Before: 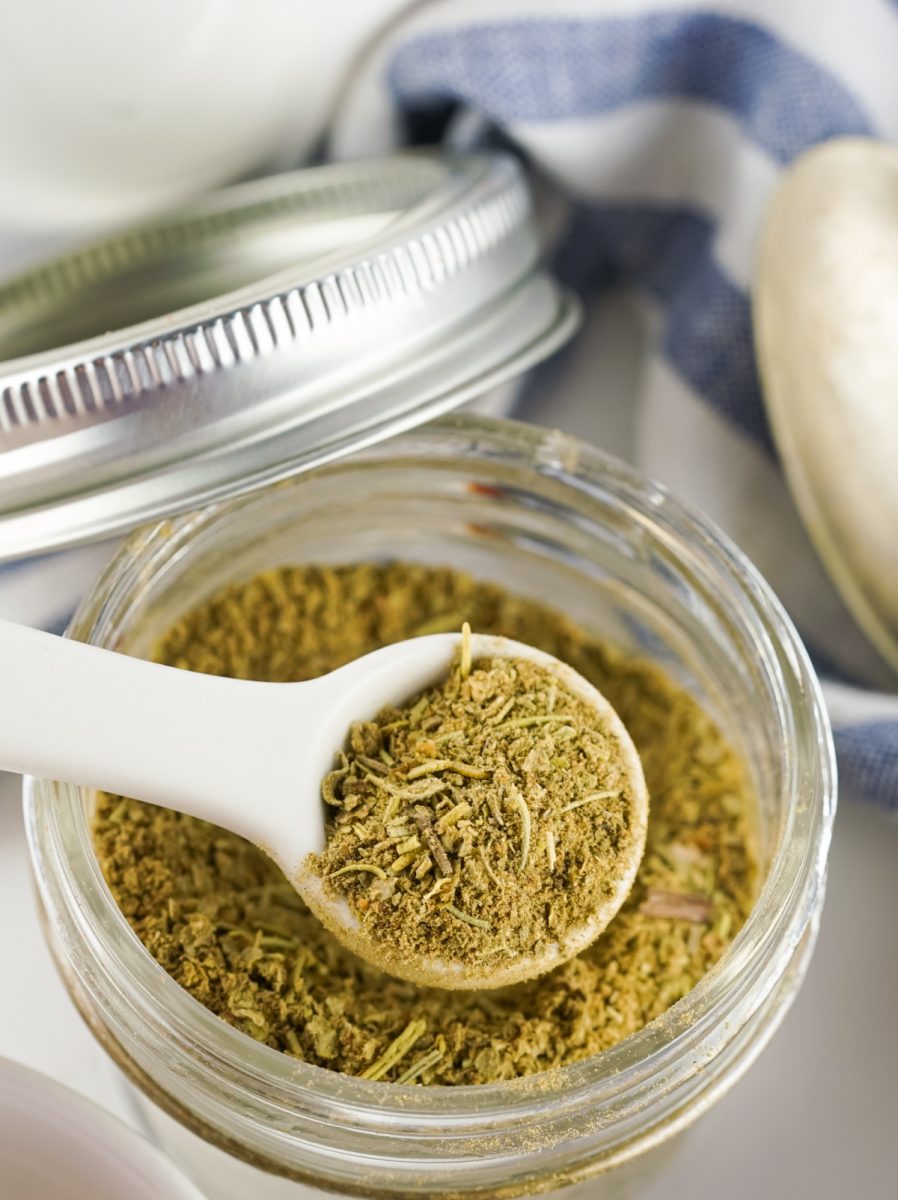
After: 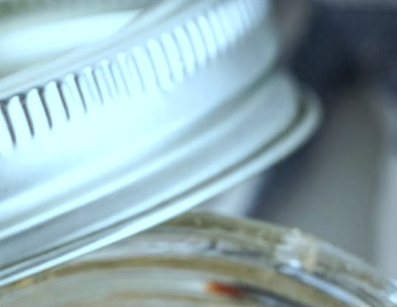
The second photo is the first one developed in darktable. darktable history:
local contrast: on, module defaults
tone equalizer: mask exposure compensation -0.491 EV
crop: left 29.116%, top 16.832%, right 26.614%, bottom 57.582%
color correction: highlights a* -10.61, highlights b* -19.05
